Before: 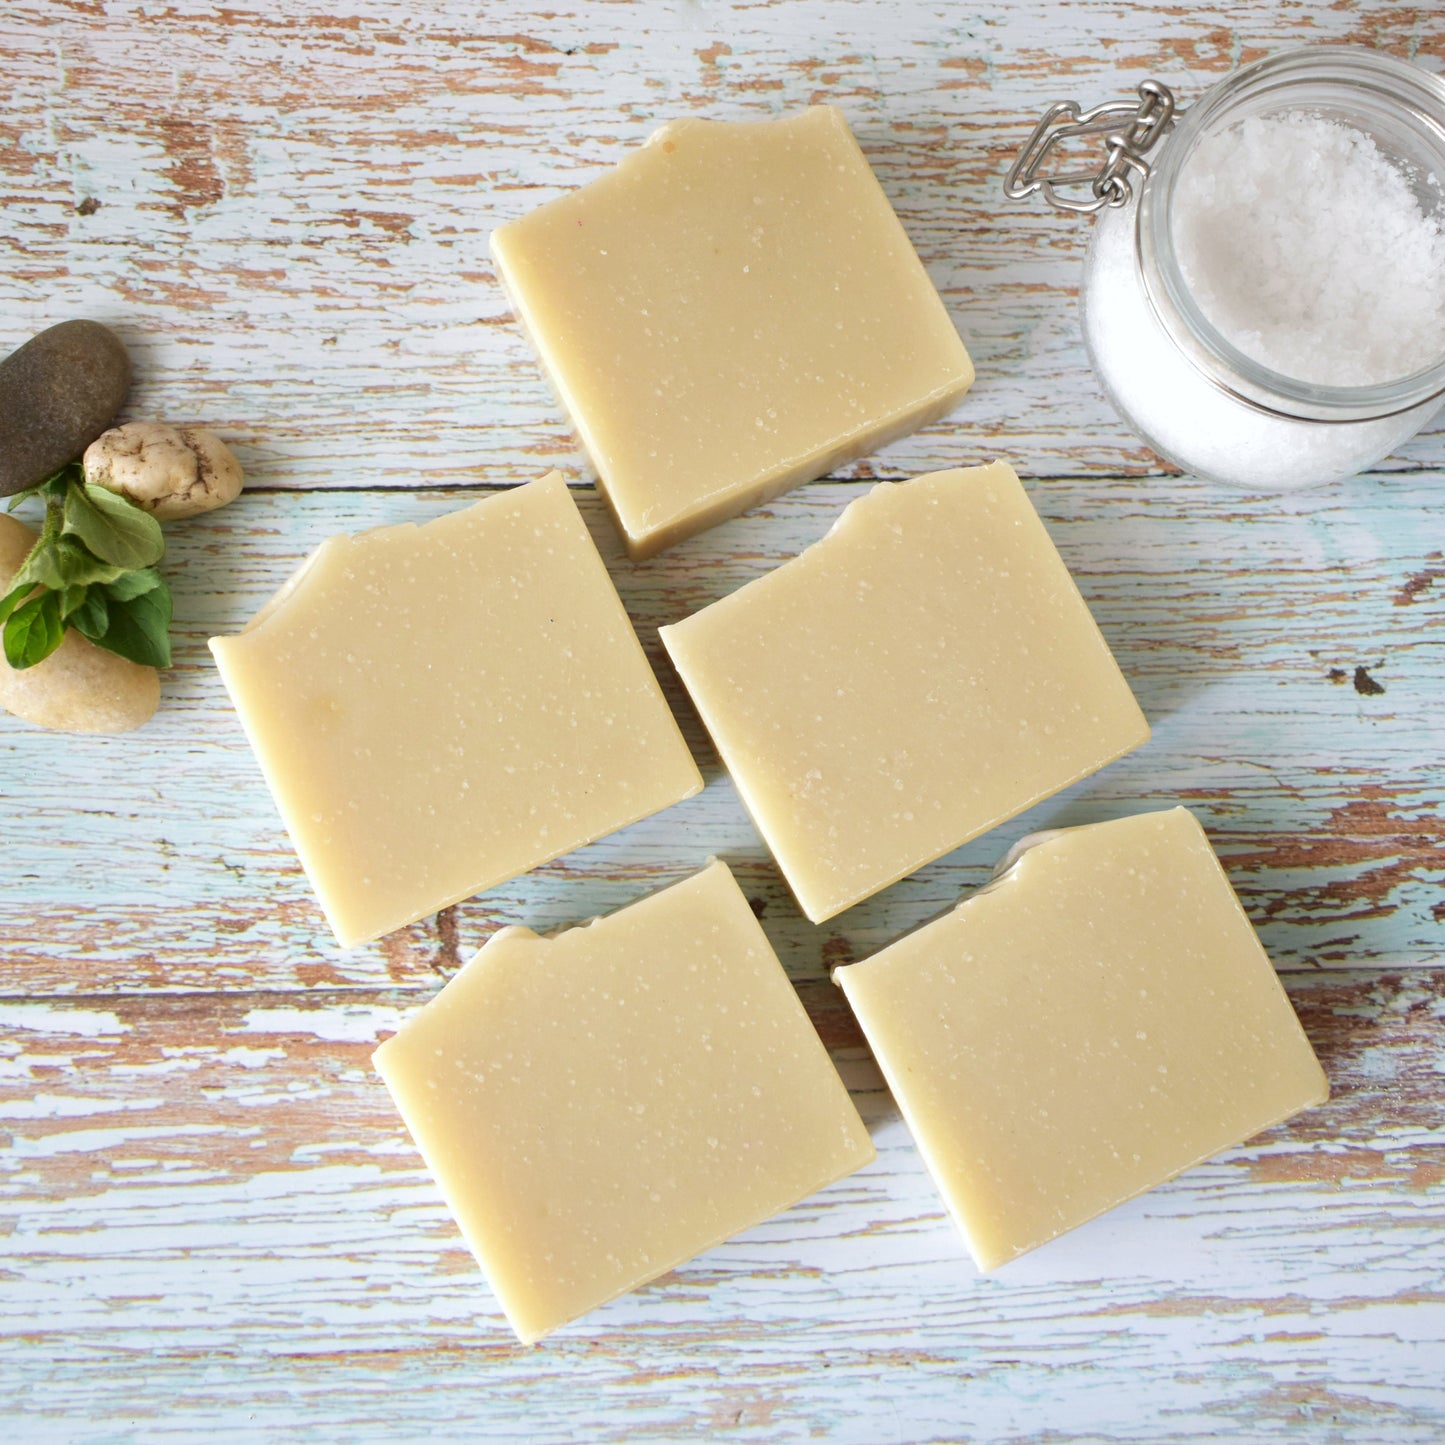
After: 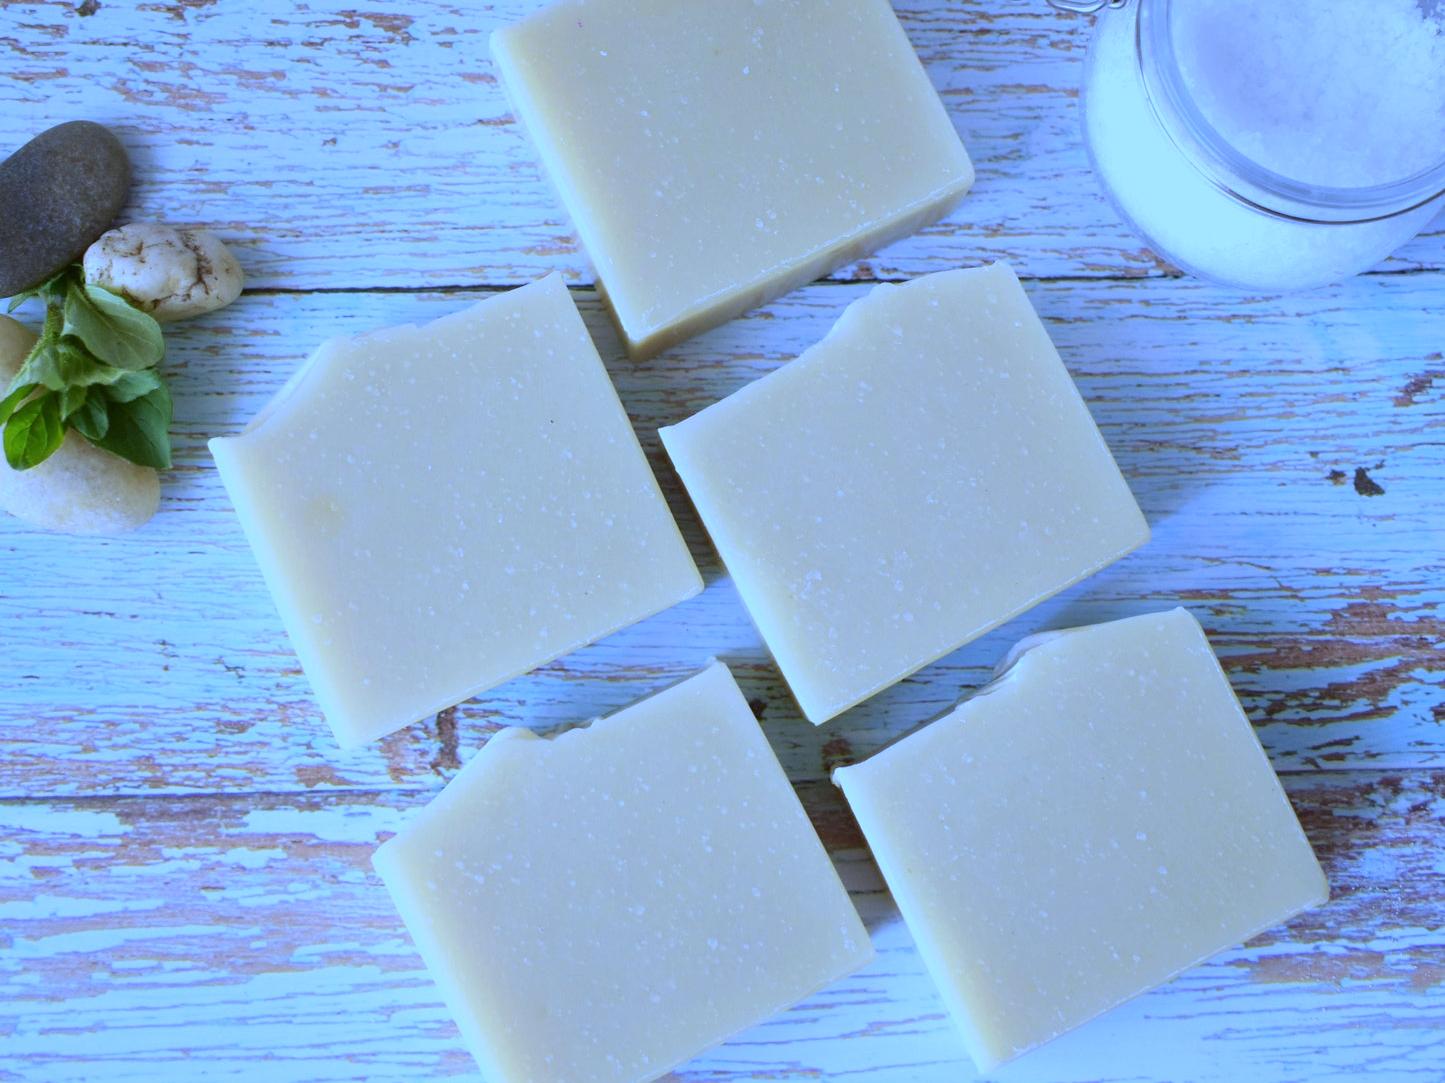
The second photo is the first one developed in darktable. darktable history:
white balance: red 0.766, blue 1.537
color zones: curves: ch0 [(0, 0.5) (0.143, 0.5) (0.286, 0.5) (0.429, 0.495) (0.571, 0.437) (0.714, 0.44) (0.857, 0.496) (1, 0.5)]
crop: top 13.819%, bottom 11.169%
